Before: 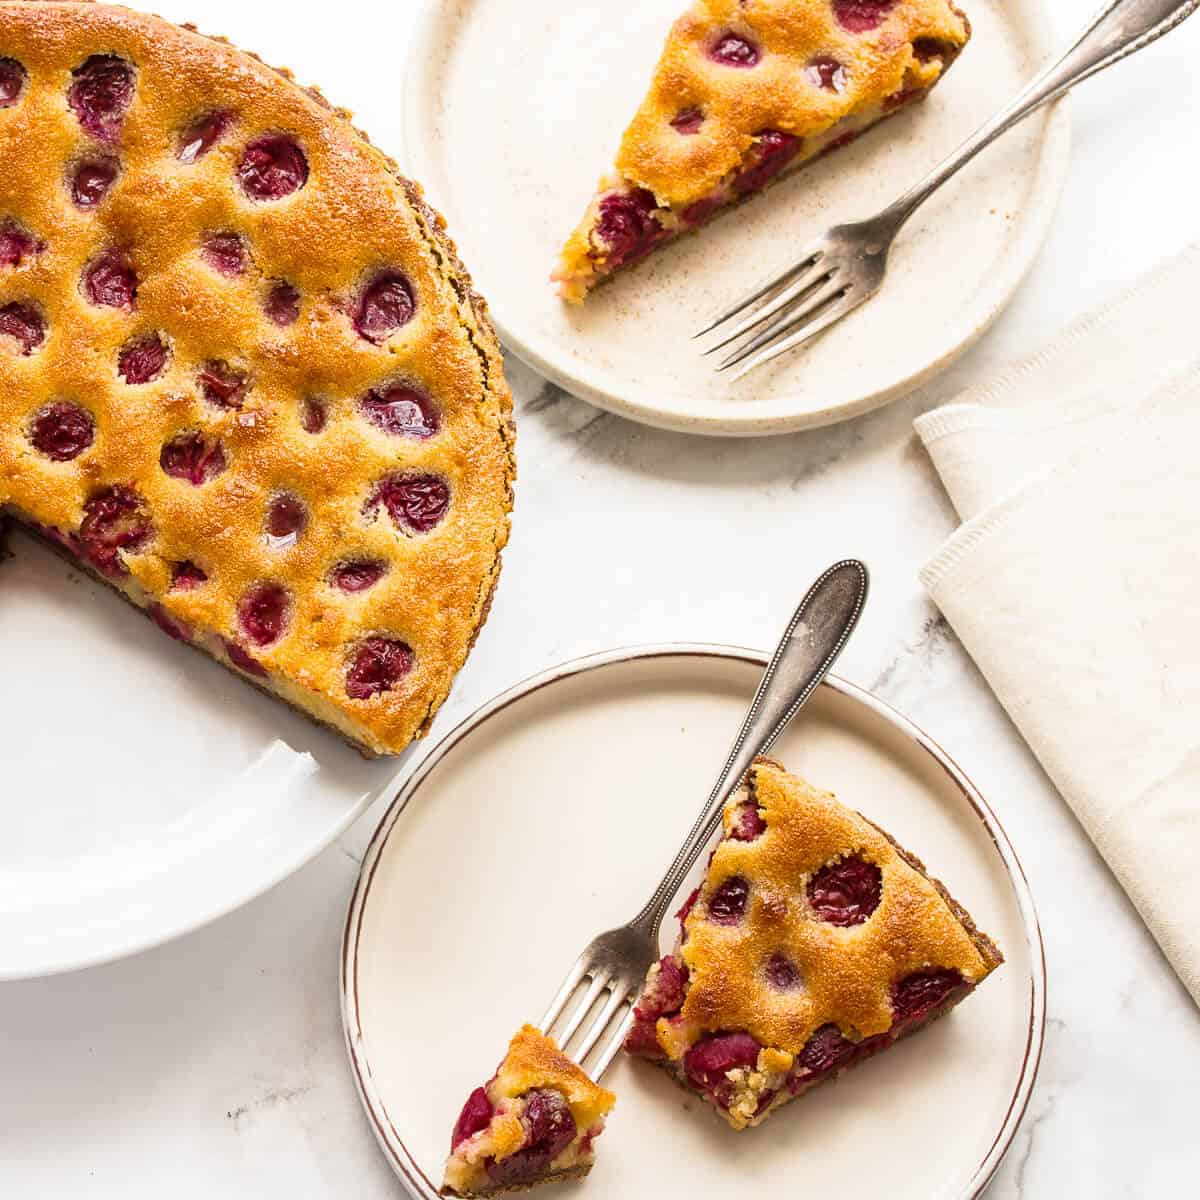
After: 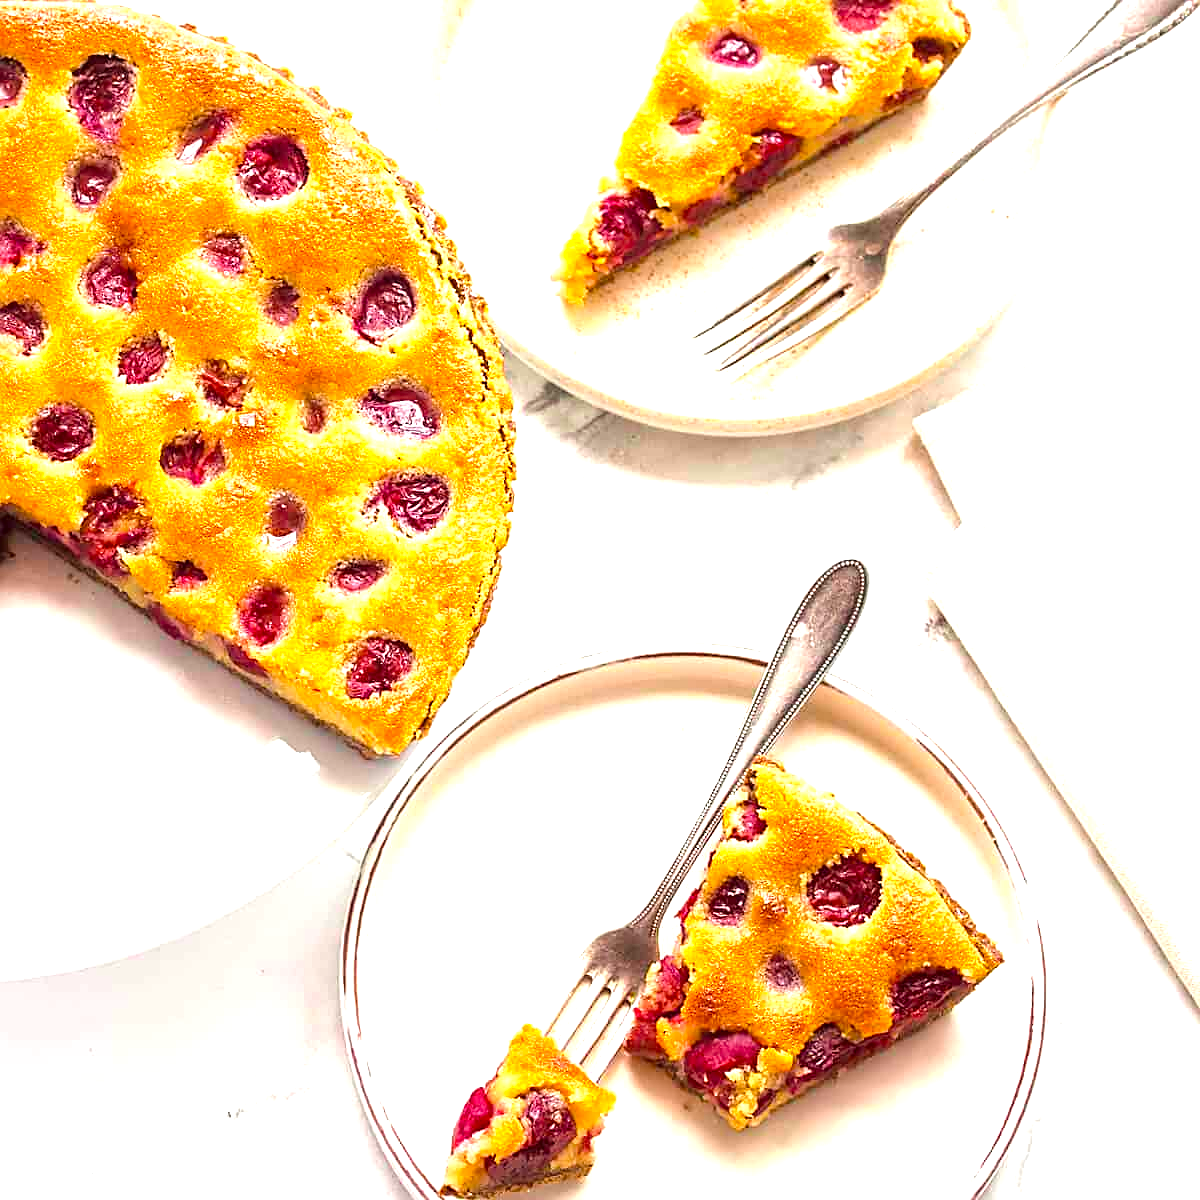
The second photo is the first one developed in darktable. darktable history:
exposure: black level correction 0, exposure 1.1 EV, compensate exposure bias true, compensate highlight preservation false
tone curve: curves: ch0 [(0, 0.012) (0.036, 0.035) (0.274, 0.288) (0.504, 0.536) (0.844, 0.84) (1, 0.983)]; ch1 [(0, 0) (0.389, 0.403) (0.462, 0.486) (0.499, 0.498) (0.511, 0.502) (0.536, 0.547) (0.567, 0.588) (0.626, 0.645) (0.749, 0.781) (1, 1)]; ch2 [(0, 0) (0.457, 0.486) (0.5, 0.5) (0.56, 0.551) (0.615, 0.607) (0.704, 0.732) (1, 1)], color space Lab, independent channels, preserve colors none
sharpen: on, module defaults
color balance: output saturation 110%
